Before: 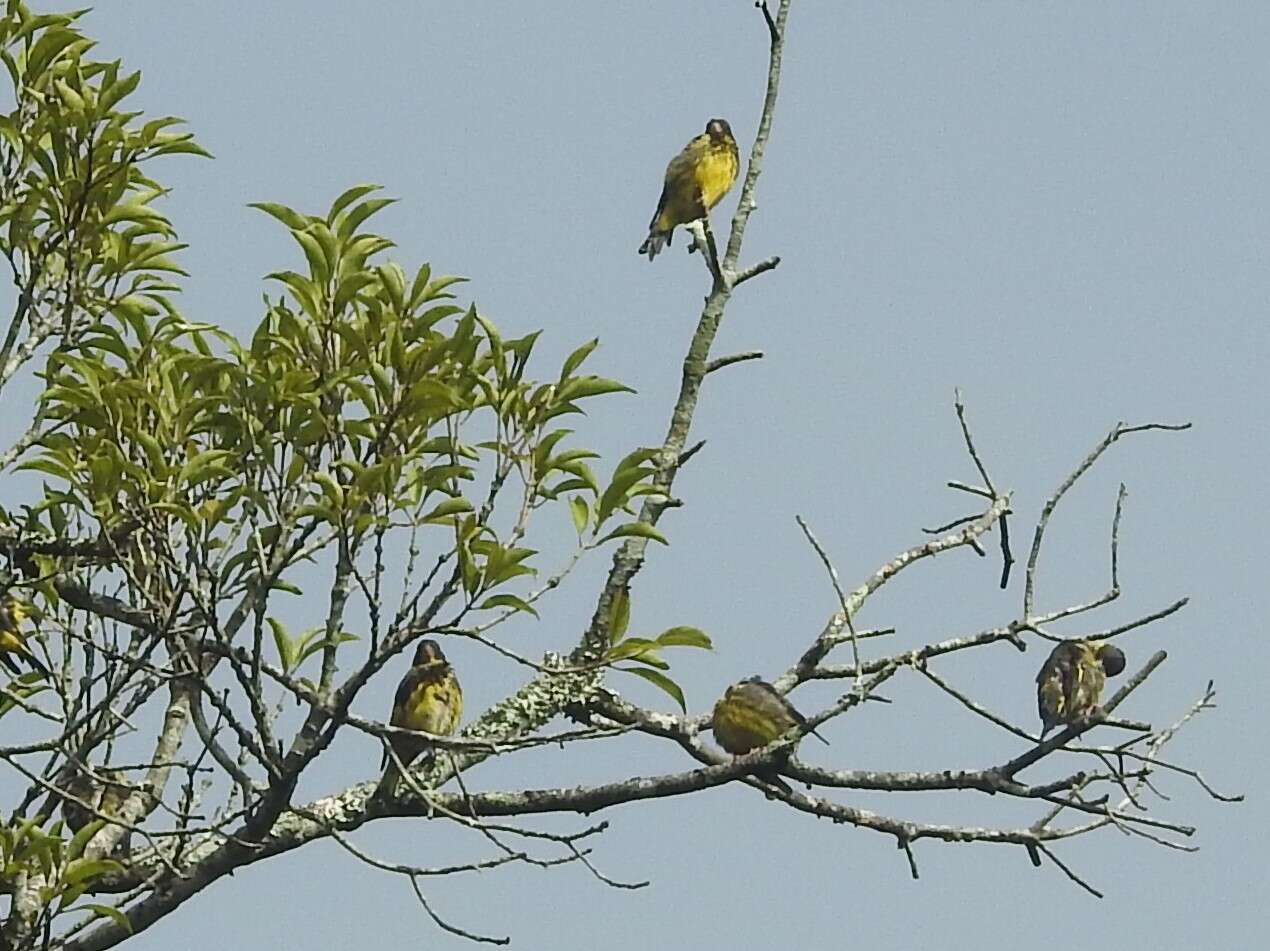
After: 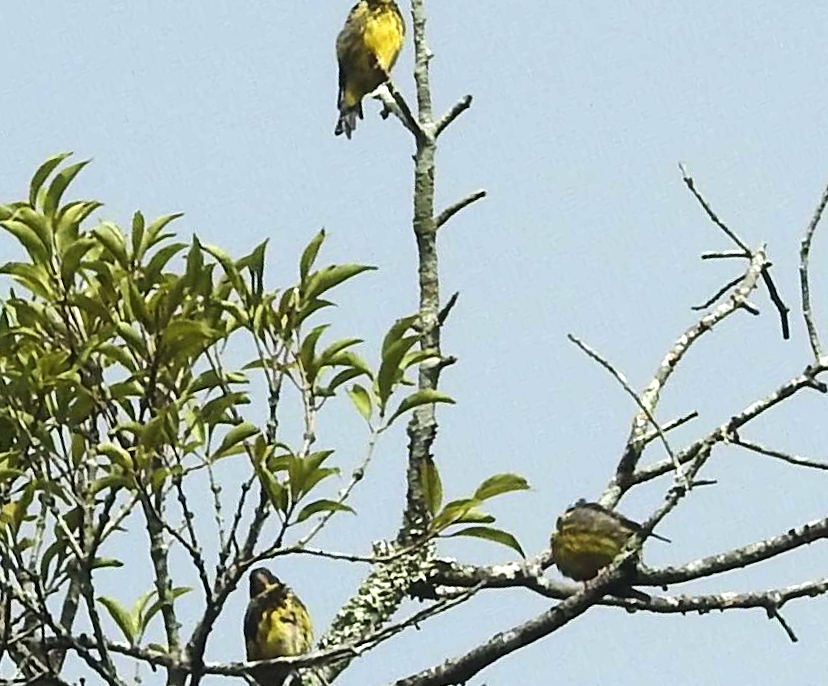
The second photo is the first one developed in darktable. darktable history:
tone equalizer: -8 EV -0.759 EV, -7 EV -0.688 EV, -6 EV -0.578 EV, -5 EV -0.413 EV, -3 EV 0.38 EV, -2 EV 0.6 EV, -1 EV 0.693 EV, +0 EV 0.749 EV, edges refinement/feathering 500, mask exposure compensation -1.57 EV, preserve details no
crop and rotate: angle 18.33°, left 6.737%, right 3.901%, bottom 1.124%
